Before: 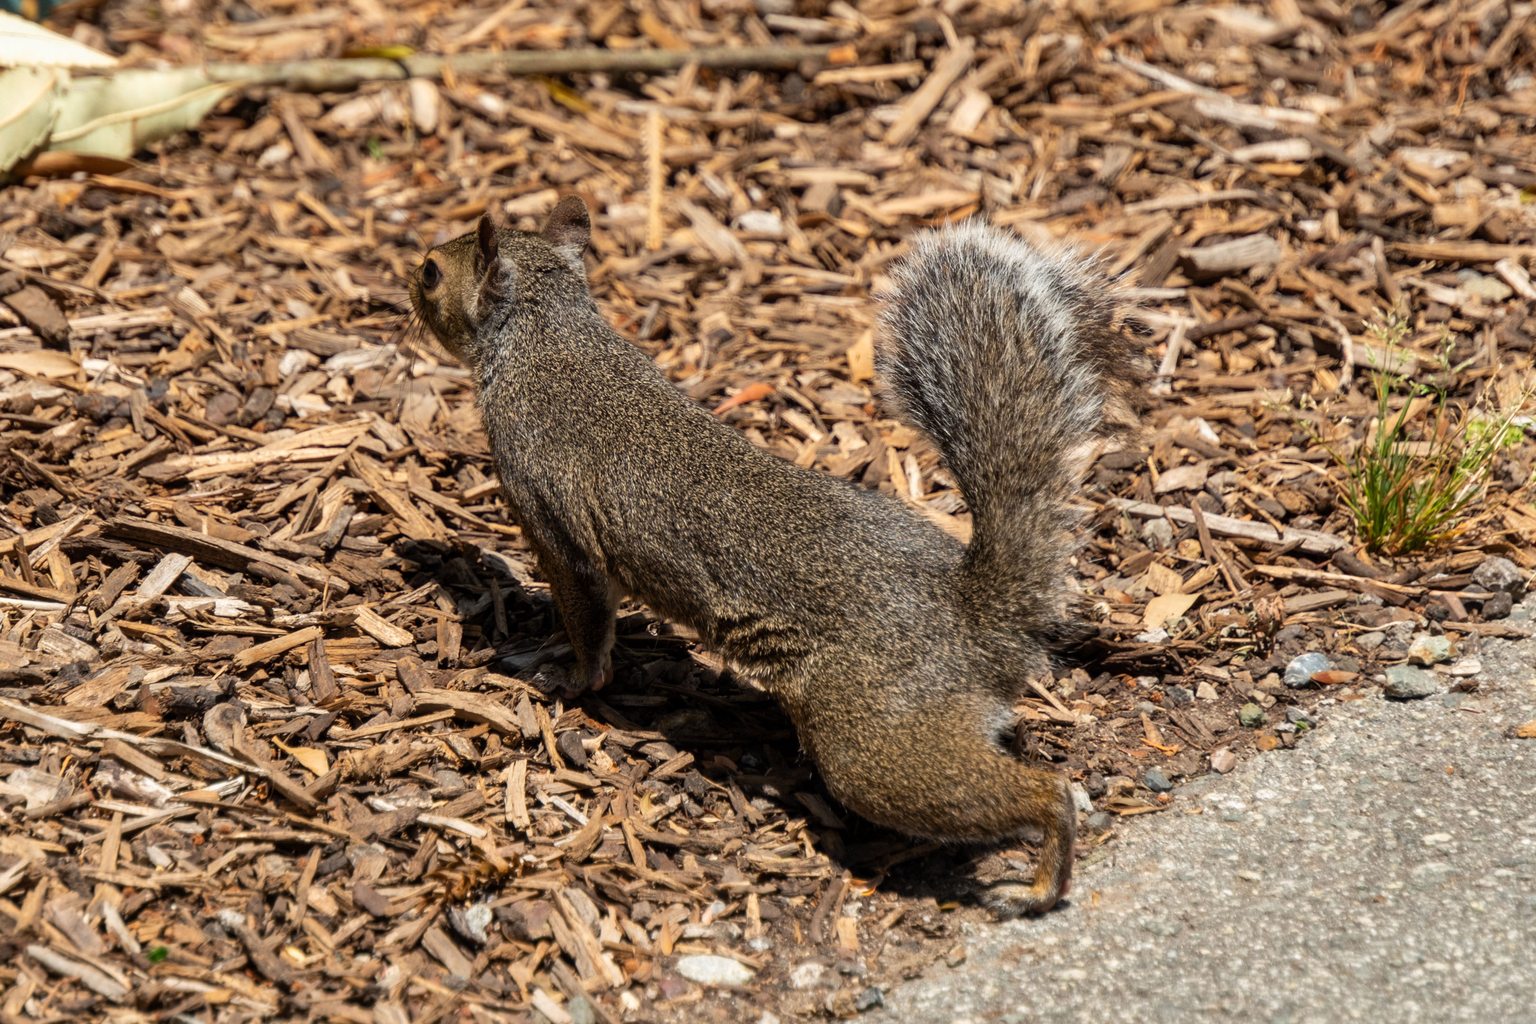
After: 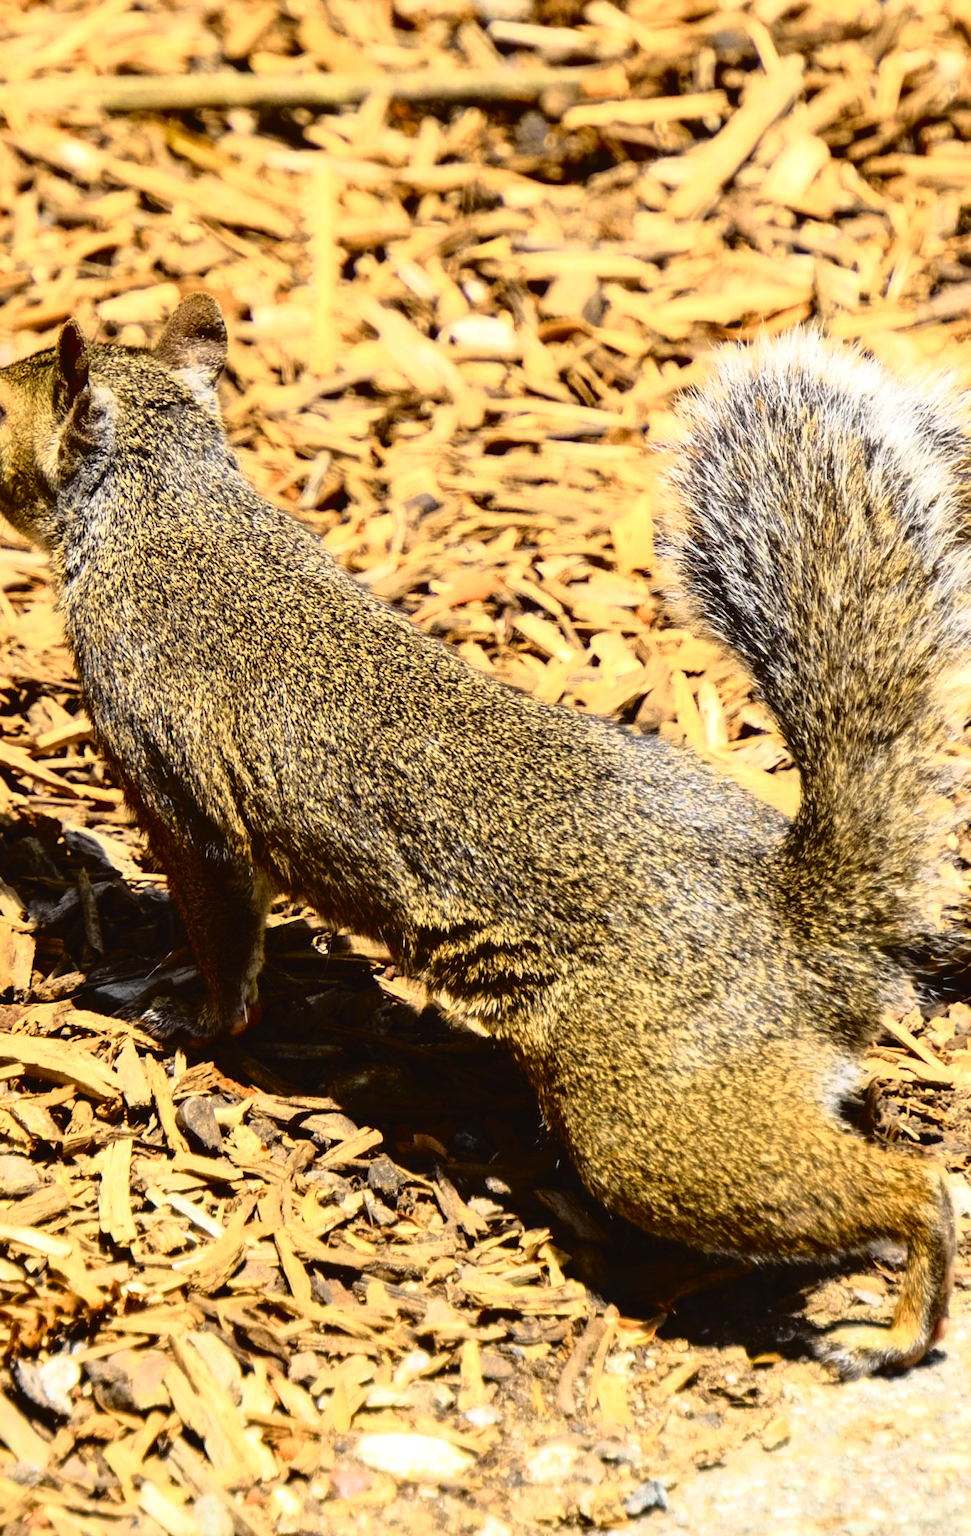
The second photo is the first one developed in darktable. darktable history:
tone curve: curves: ch0 [(0, 0.022) (0.177, 0.086) (0.392, 0.438) (0.704, 0.844) (0.858, 0.938) (1, 0.981)]; ch1 [(0, 0) (0.402, 0.36) (0.476, 0.456) (0.498, 0.501) (0.518, 0.521) (0.58, 0.598) (0.619, 0.65) (0.692, 0.737) (1, 1)]; ch2 [(0, 0) (0.415, 0.438) (0.483, 0.499) (0.503, 0.507) (0.526, 0.537) (0.563, 0.624) (0.626, 0.714) (0.699, 0.753) (0.997, 0.858)], color space Lab, independent channels
white balance: red 0.986, blue 1.01
exposure: exposure 0.74 EV, compensate highlight preservation false
color zones: mix -62.47%
levels: levels [0, 0.478, 1]
crop: left 28.583%, right 29.231%
